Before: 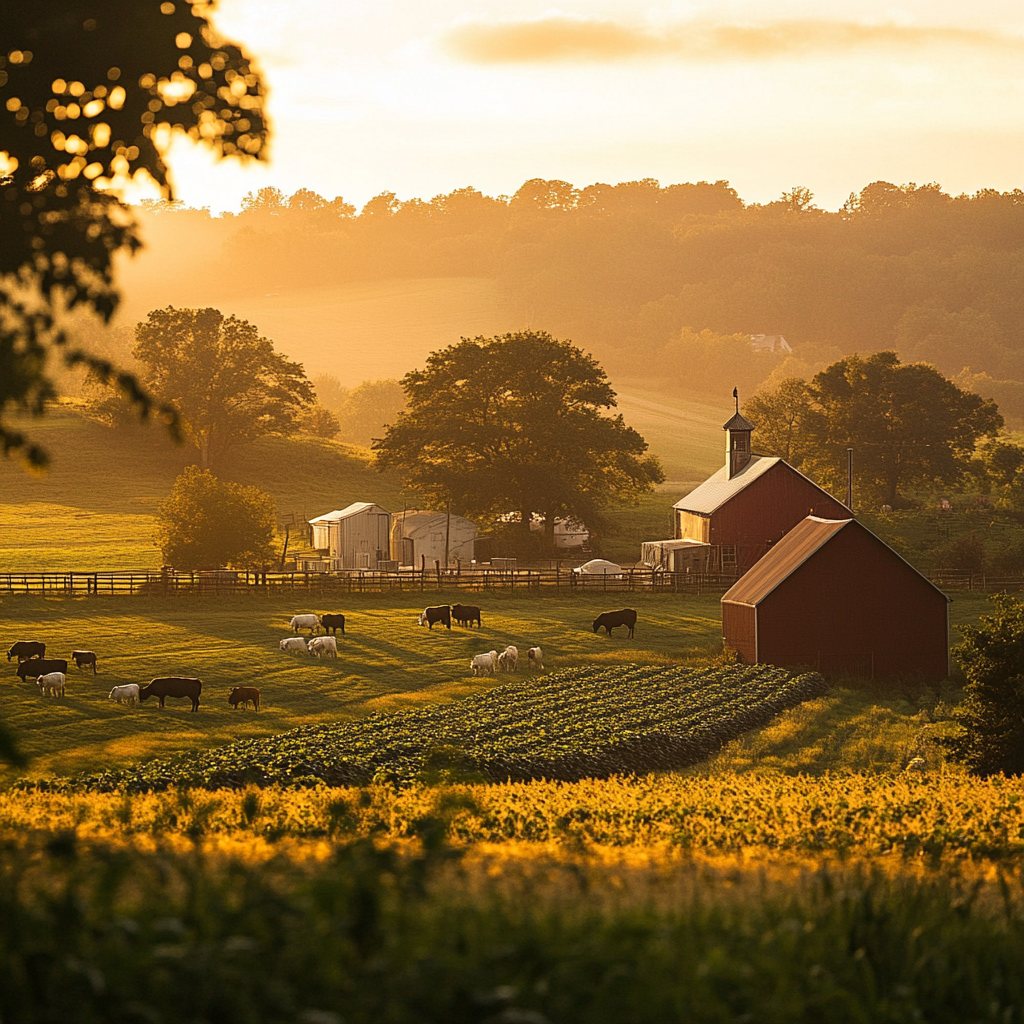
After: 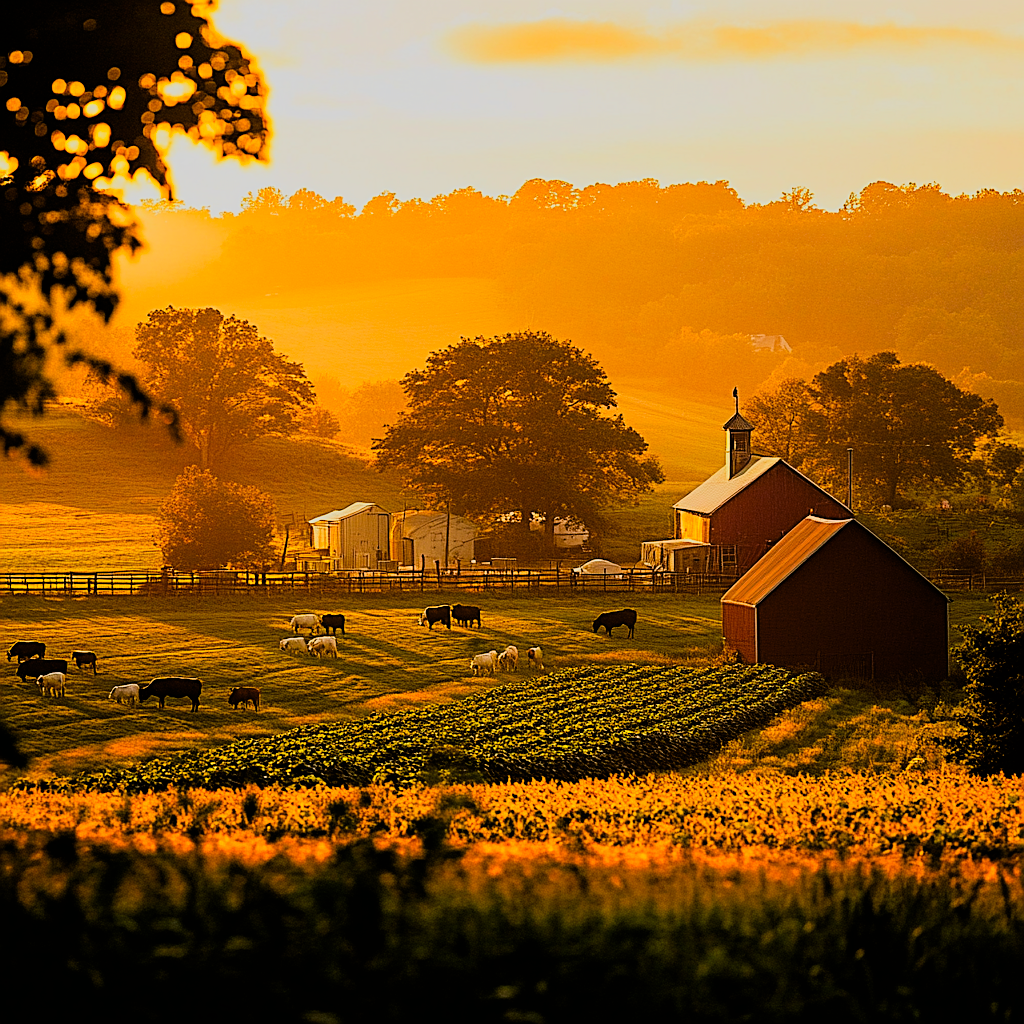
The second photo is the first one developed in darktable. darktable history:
sharpen: on, module defaults
color zones: curves: ch0 [(0.224, 0.526) (0.75, 0.5)]; ch1 [(0.055, 0.526) (0.224, 0.761) (0.377, 0.526) (0.75, 0.5)], mix 102.06%
filmic rgb: black relative exposure -4.35 EV, white relative exposure 4.56 EV, hardness 2.4, contrast 1.055
